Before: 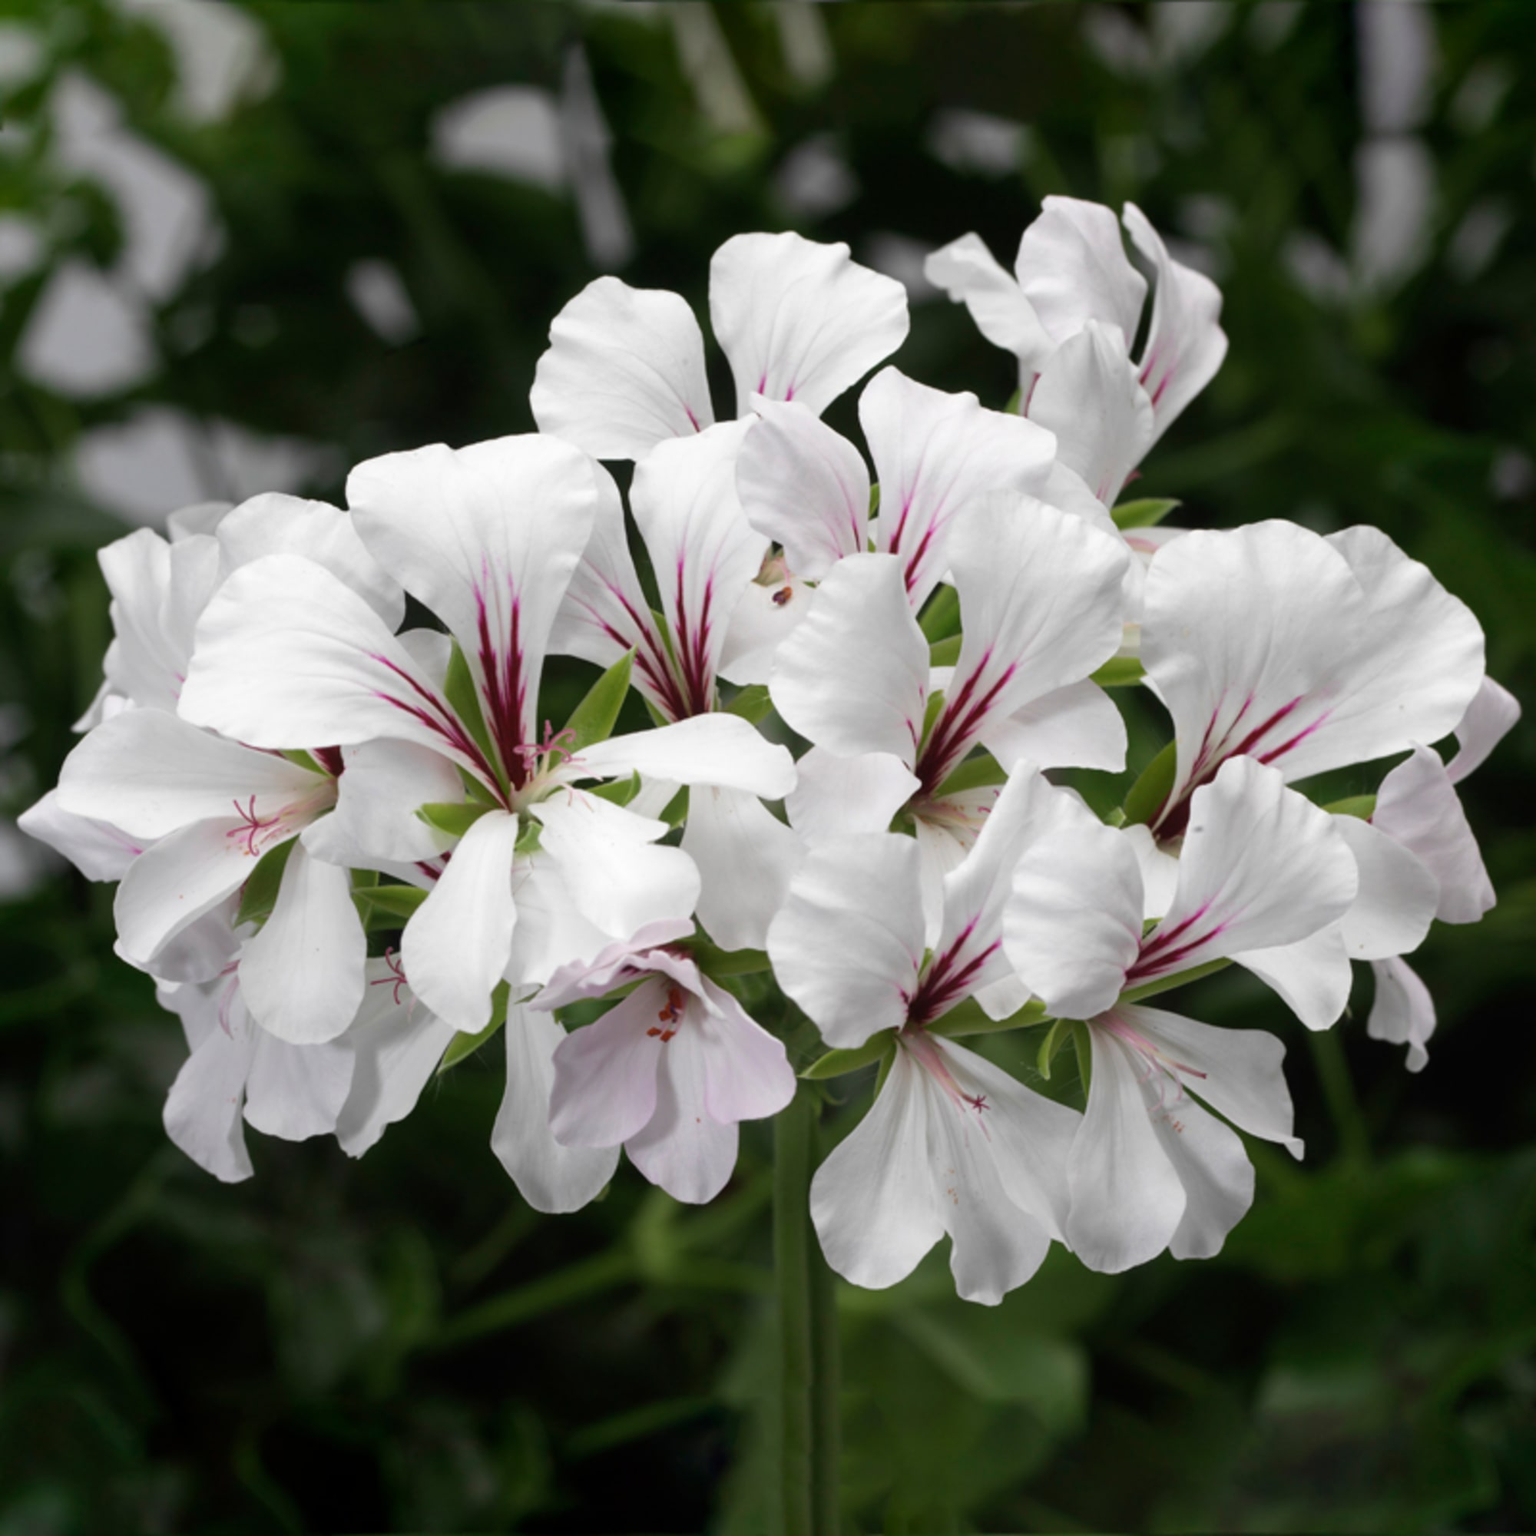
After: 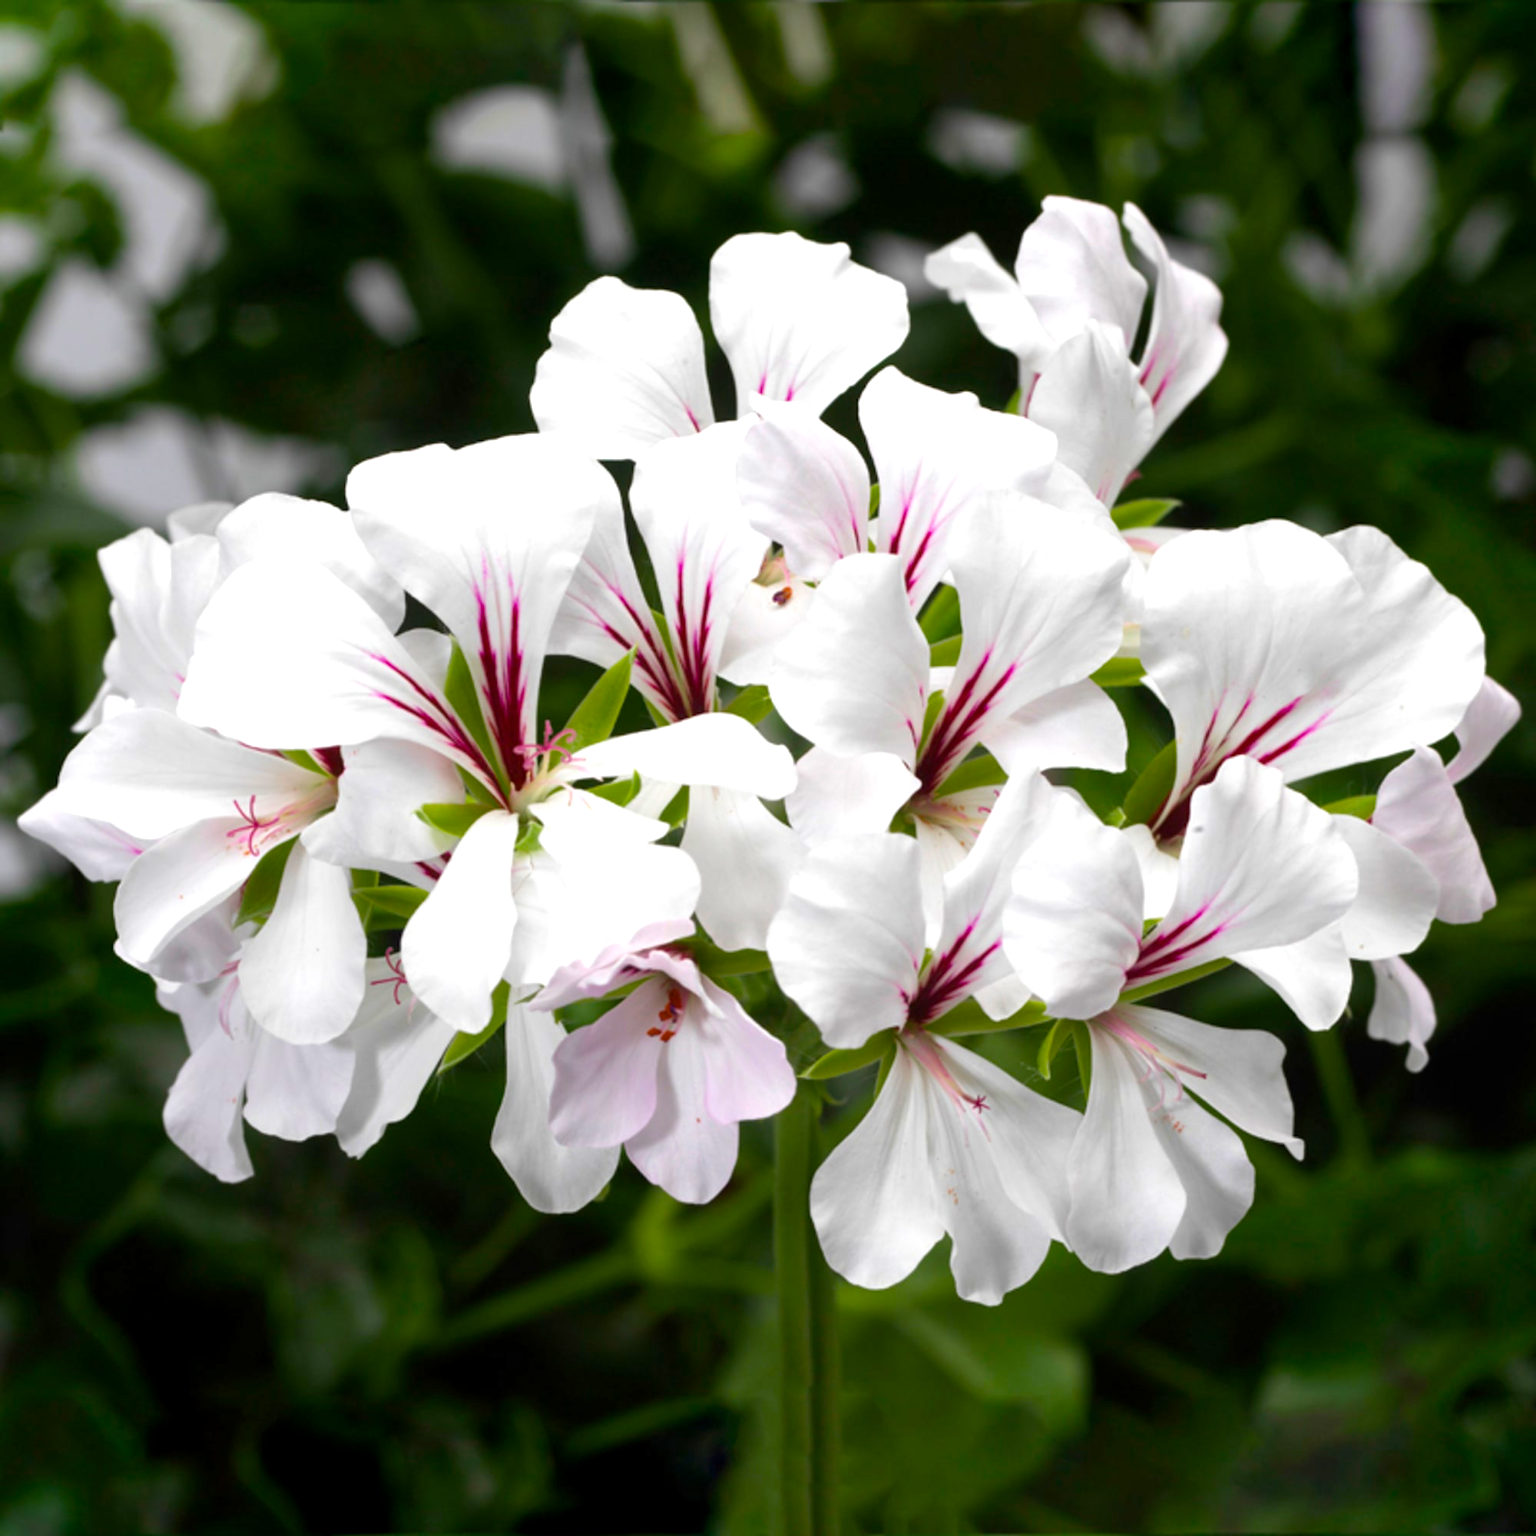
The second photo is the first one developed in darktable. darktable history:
exposure: black level correction 0.001, exposure 0.498 EV, compensate exposure bias true, compensate highlight preservation false
color balance rgb: linear chroma grading › global chroma 9.089%, perceptual saturation grading › global saturation 33.207%
